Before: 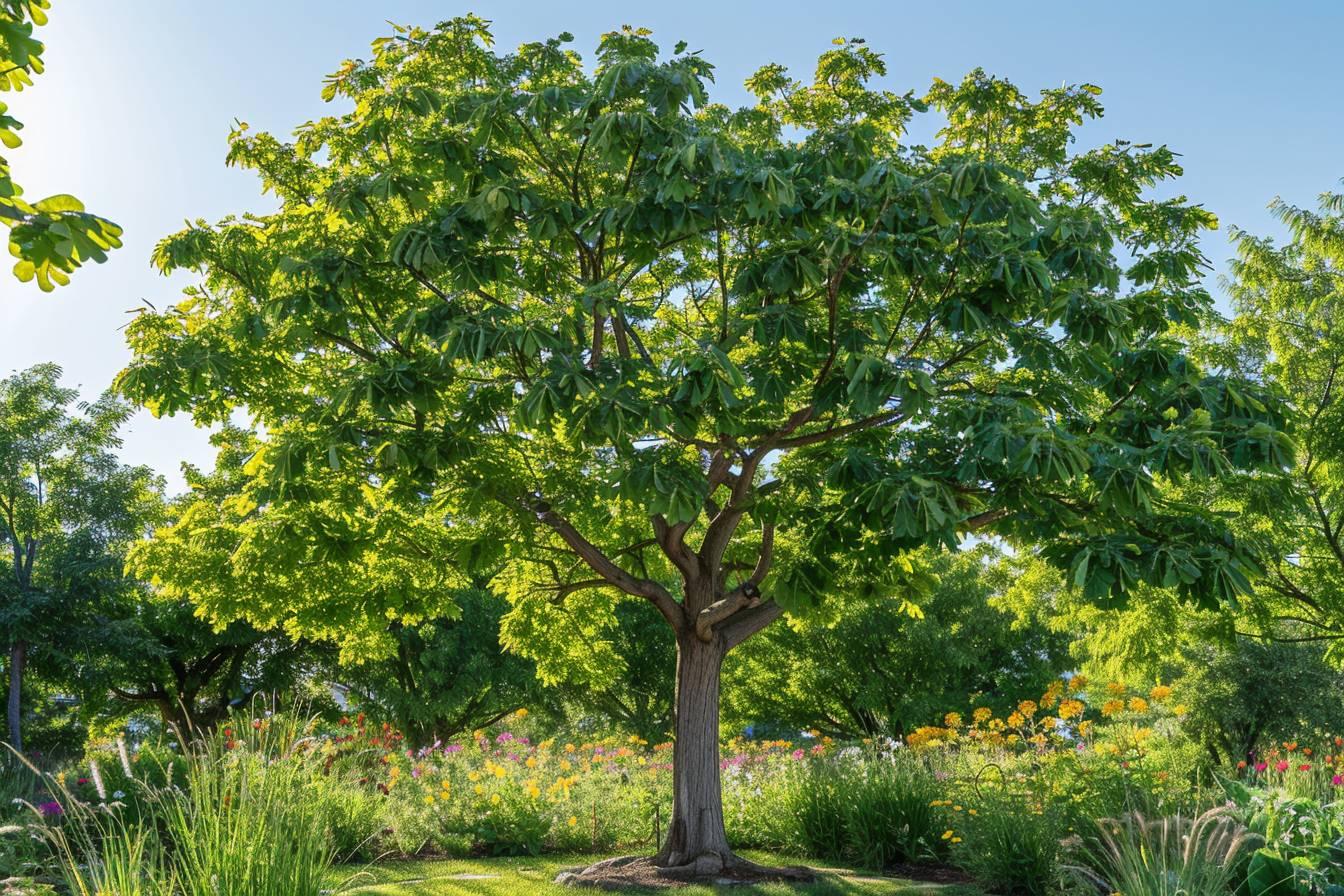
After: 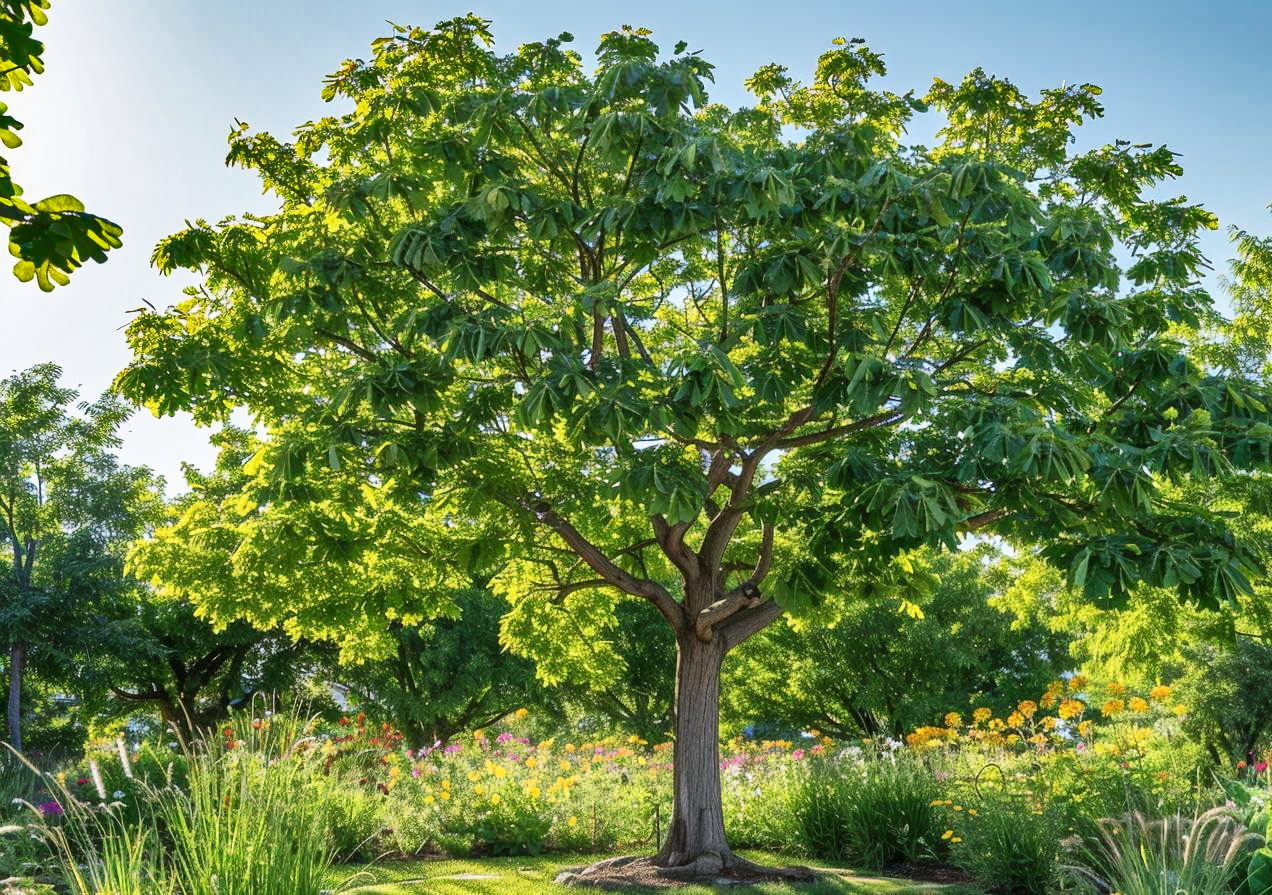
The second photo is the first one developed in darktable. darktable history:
base curve: curves: ch0 [(0, 0) (0.666, 0.806) (1, 1)], preserve colors none
crop and rotate: left 0%, right 5.339%
shadows and highlights: radius 107.63, shadows 44.24, highlights -67.68, low approximation 0.01, soften with gaussian
